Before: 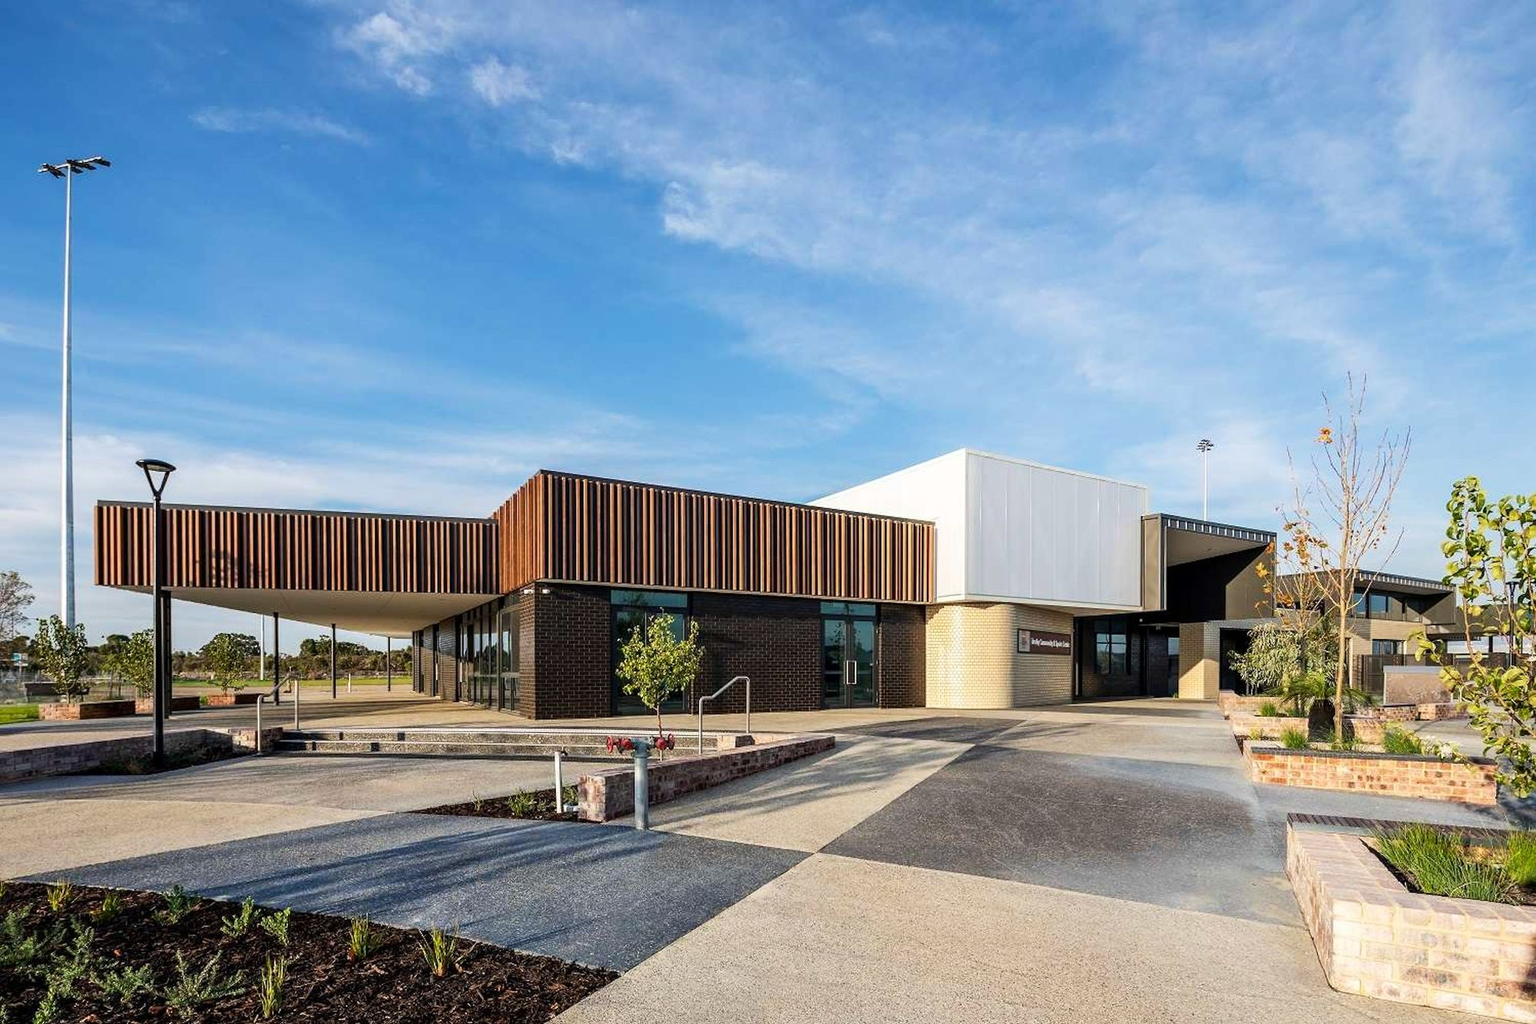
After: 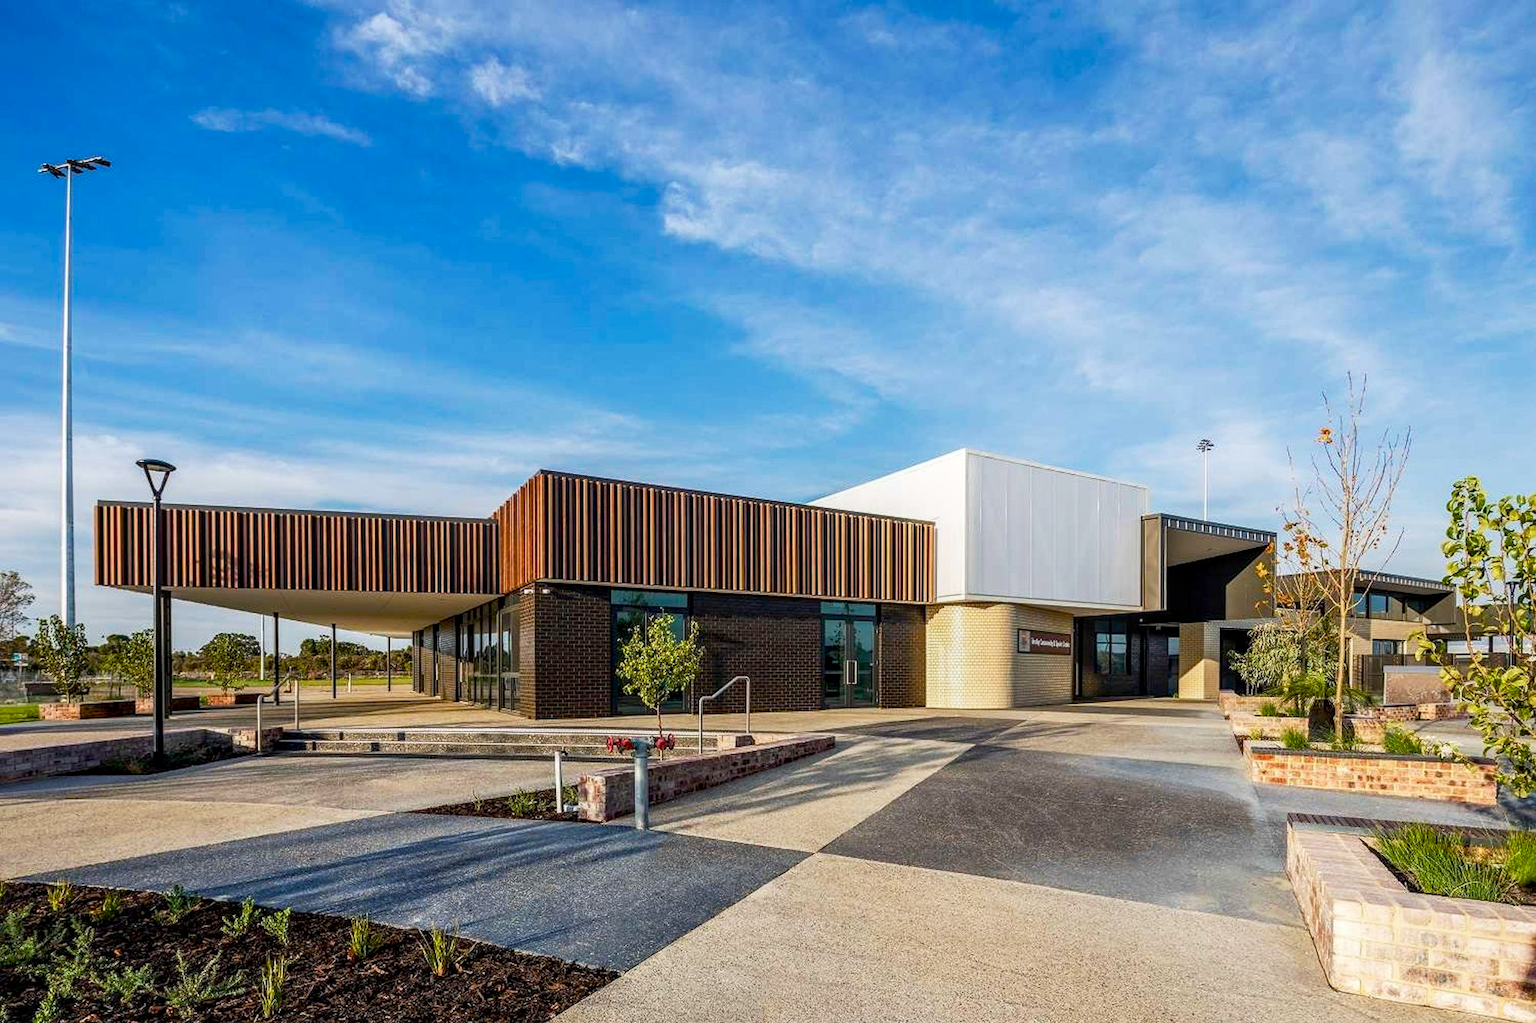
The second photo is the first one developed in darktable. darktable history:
color balance rgb: perceptual saturation grading › global saturation 26.91%, perceptual saturation grading › highlights -28.541%, perceptual saturation grading › mid-tones 15.392%, perceptual saturation grading › shadows 33.125%, perceptual brilliance grading › global brilliance 1.168%, perceptual brilliance grading › highlights -3.745%, global vibrance 9.996%
tone curve: curves: ch0 [(0, 0) (0.15, 0.17) (0.452, 0.437) (0.611, 0.588) (0.751, 0.749) (1, 1)]; ch1 [(0, 0) (0.325, 0.327) (0.412, 0.45) (0.453, 0.484) (0.5, 0.501) (0.541, 0.55) (0.617, 0.612) (0.695, 0.697) (1, 1)]; ch2 [(0, 0) (0.386, 0.397) (0.452, 0.459) (0.505, 0.498) (0.524, 0.547) (0.574, 0.566) (0.633, 0.641) (1, 1)], preserve colors none
local contrast: on, module defaults
